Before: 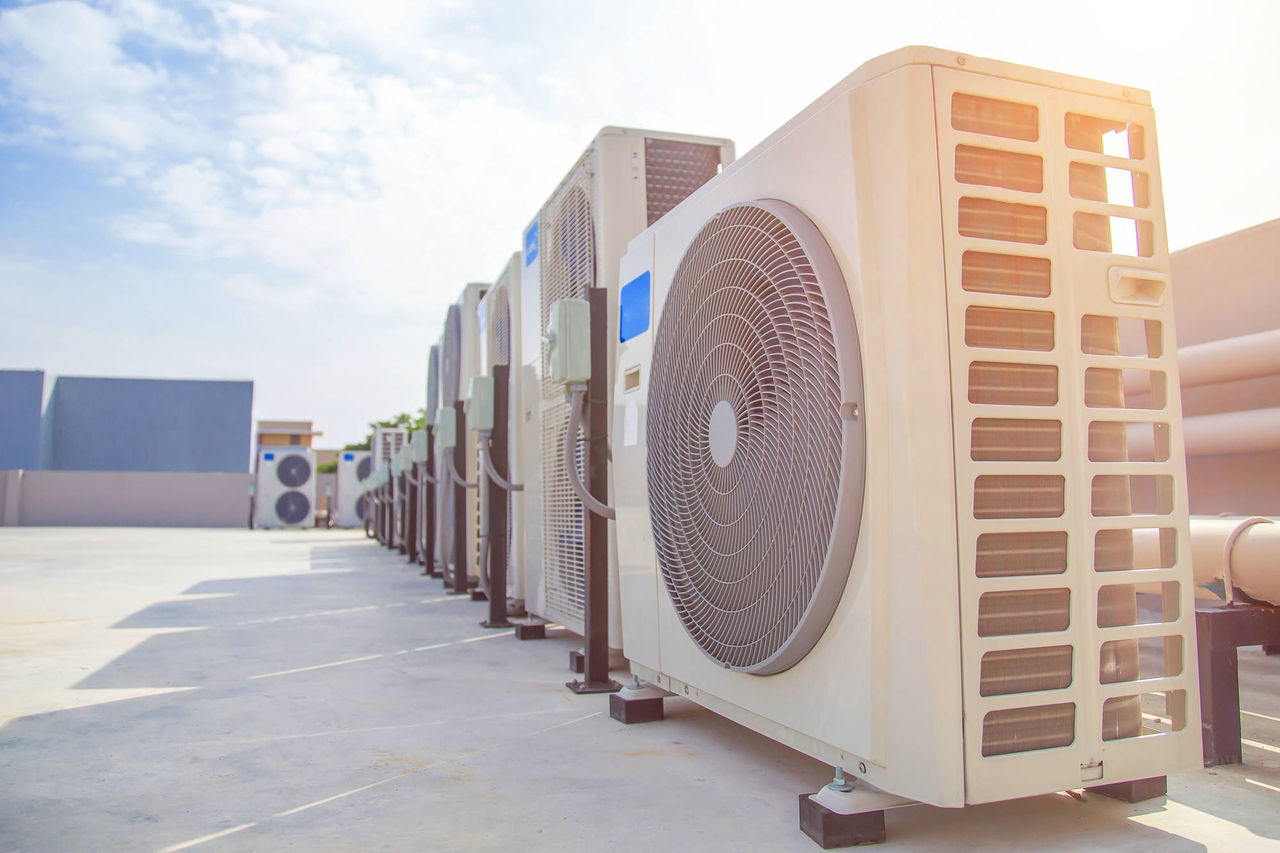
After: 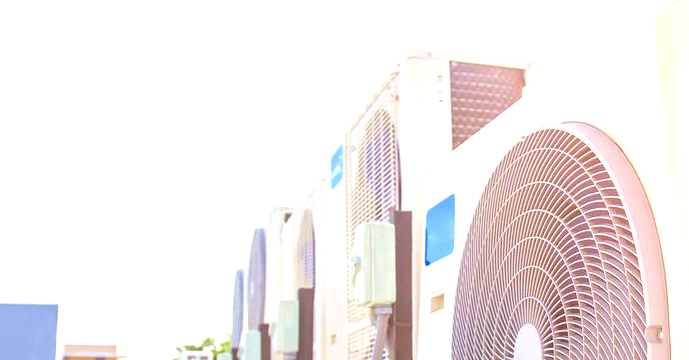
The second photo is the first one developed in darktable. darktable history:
velvia: on, module defaults
exposure: black level correction 0, exposure 1.1 EV, compensate exposure bias true, compensate highlight preservation false
crop: left 15.306%, top 9.065%, right 30.789%, bottom 48.638%
